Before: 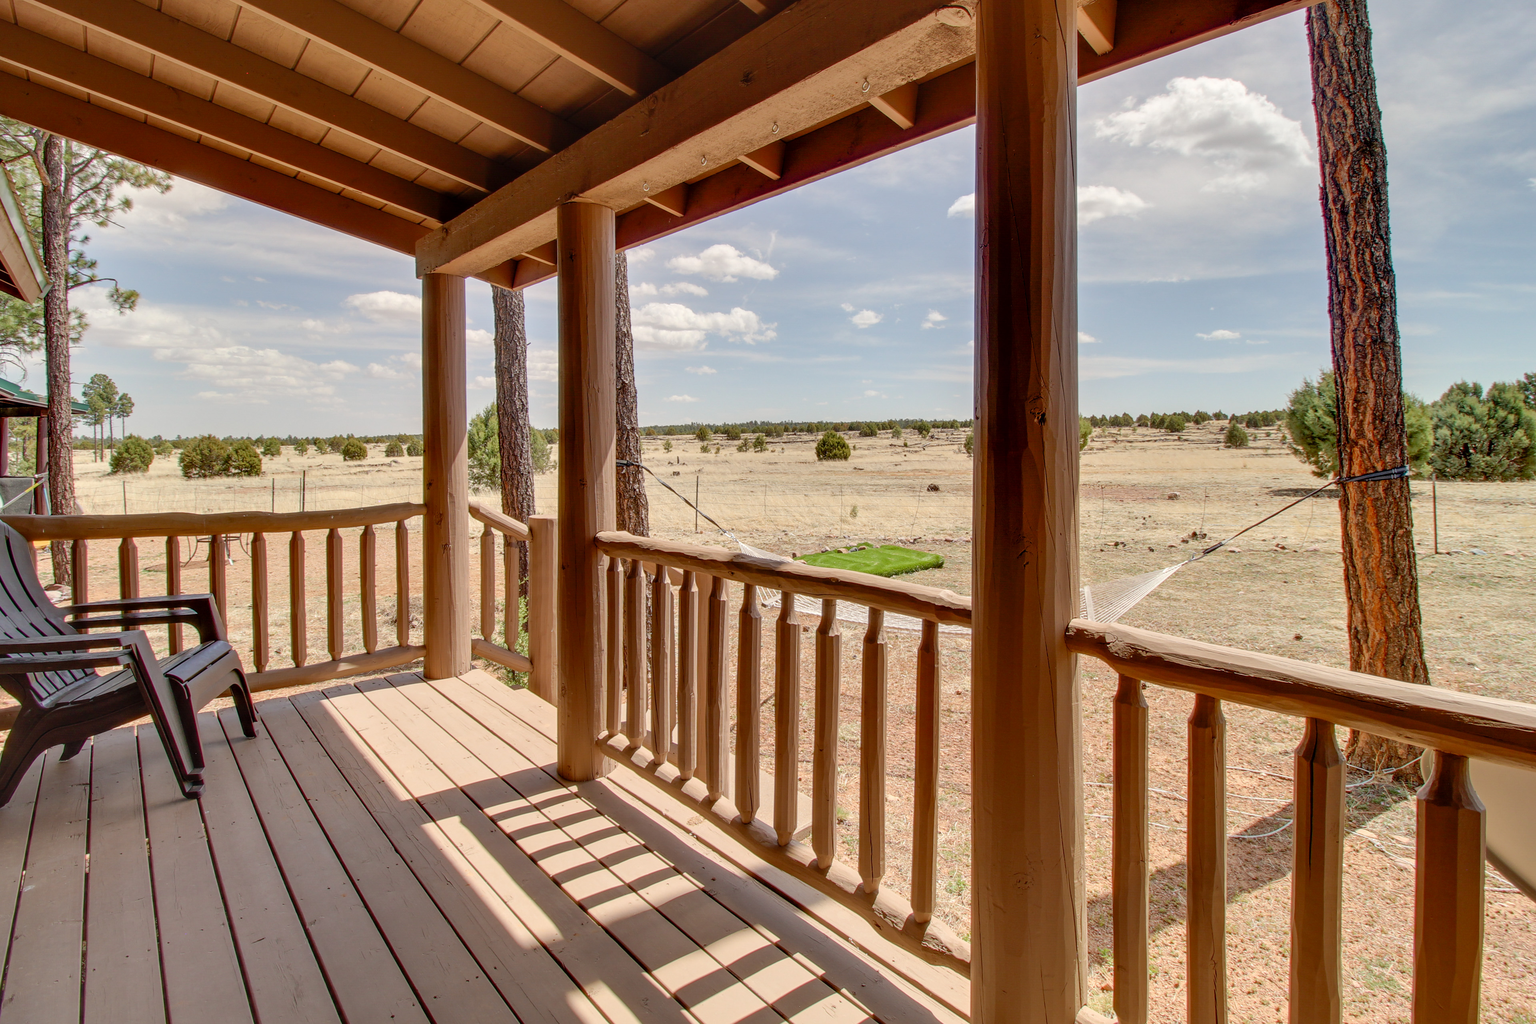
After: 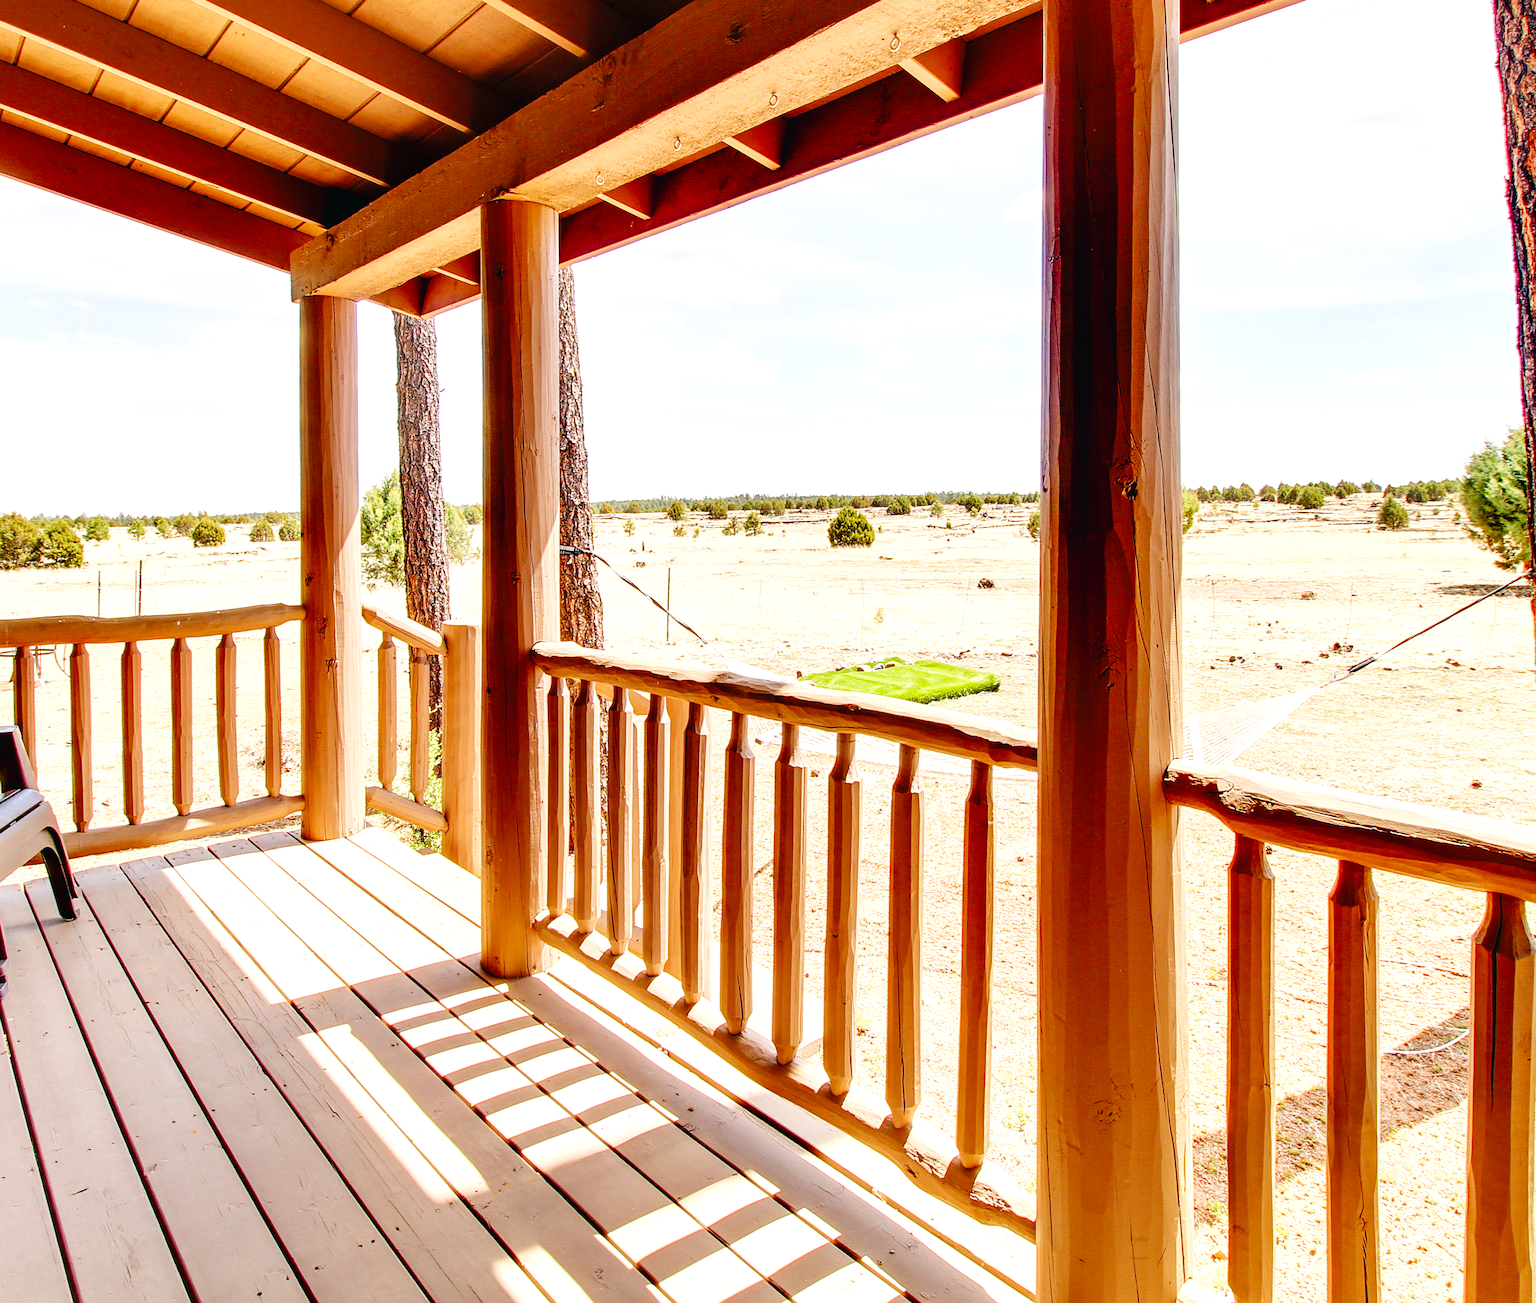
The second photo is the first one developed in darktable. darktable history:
crop and rotate: left 13.018%, top 5.246%, right 12.543%
base curve: curves: ch0 [(0, 0.003) (0.001, 0.002) (0.006, 0.004) (0.02, 0.022) (0.048, 0.086) (0.094, 0.234) (0.162, 0.431) (0.258, 0.629) (0.385, 0.8) (0.548, 0.918) (0.751, 0.988) (1, 1)], preserve colors none
levels: black 3.76%, levels [0, 0.476, 0.951]
sharpen: amount 0.203
